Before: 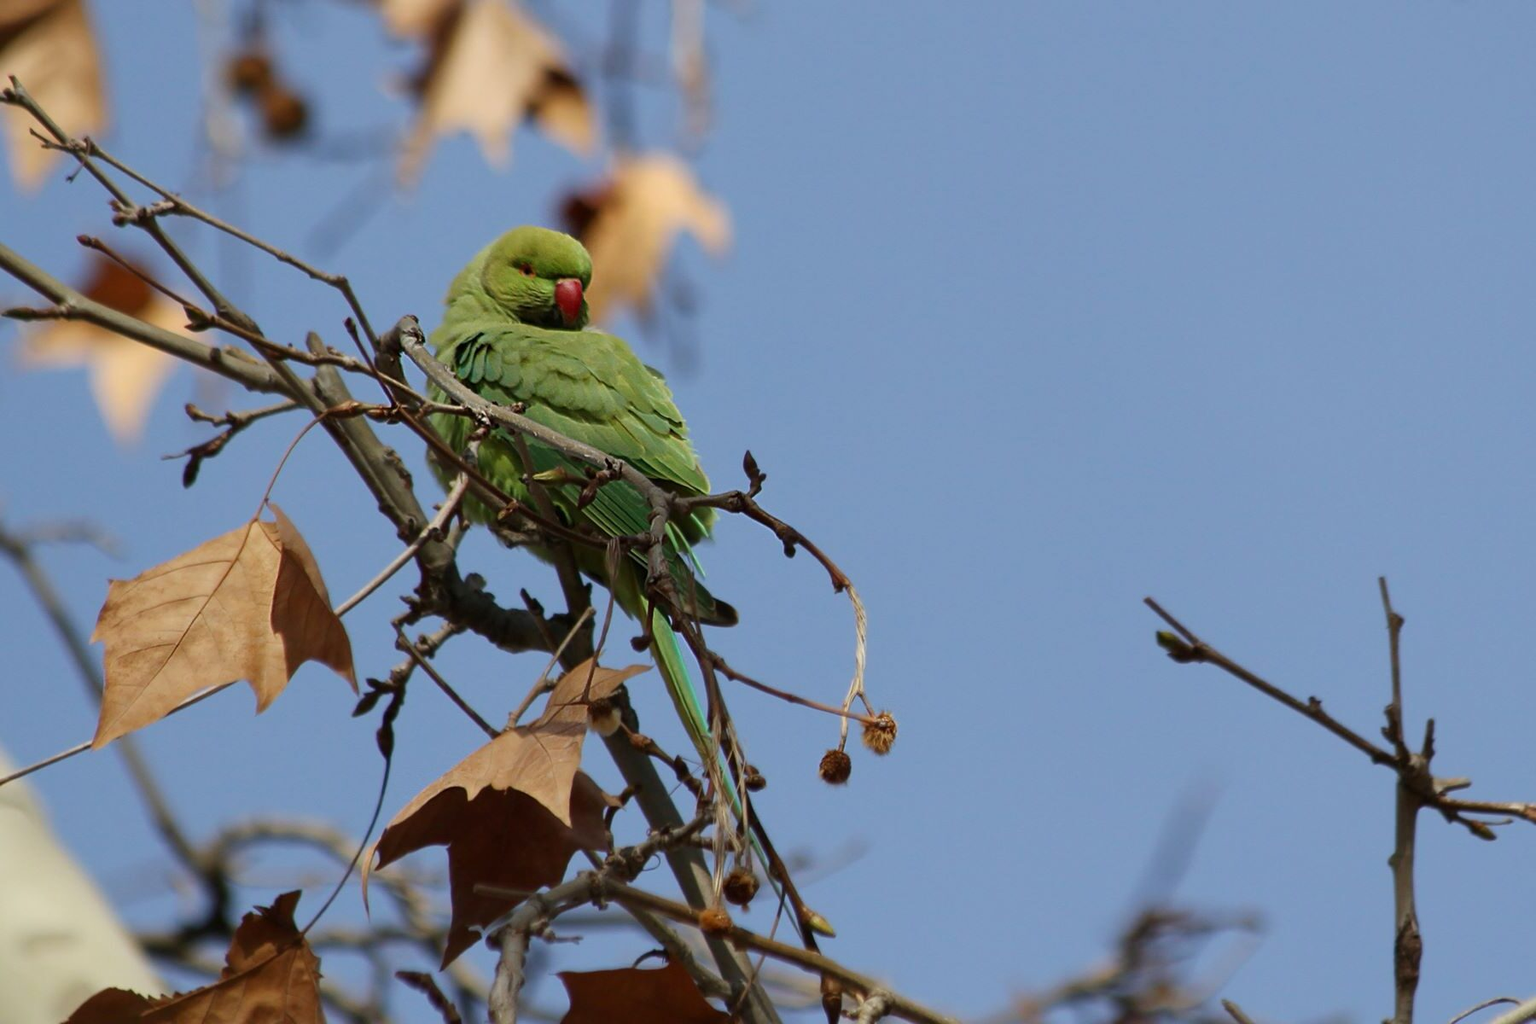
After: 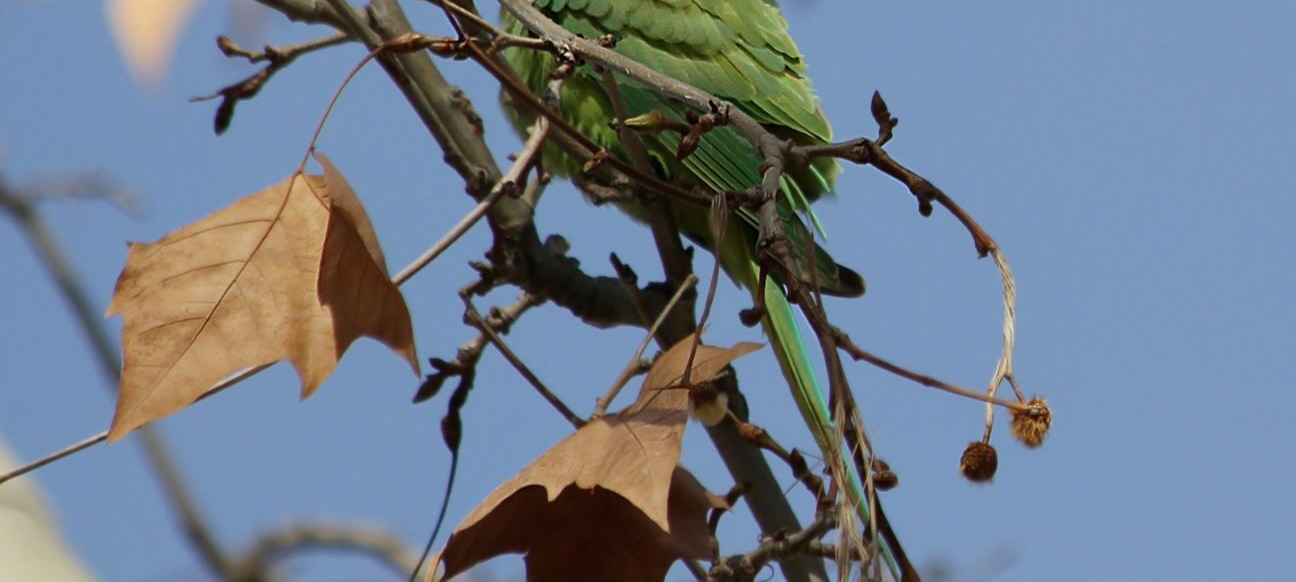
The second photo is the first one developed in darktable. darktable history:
crop: top 36.498%, right 27.964%, bottom 14.995%
exposure: exposure -0.021 EV, compensate highlight preservation false
